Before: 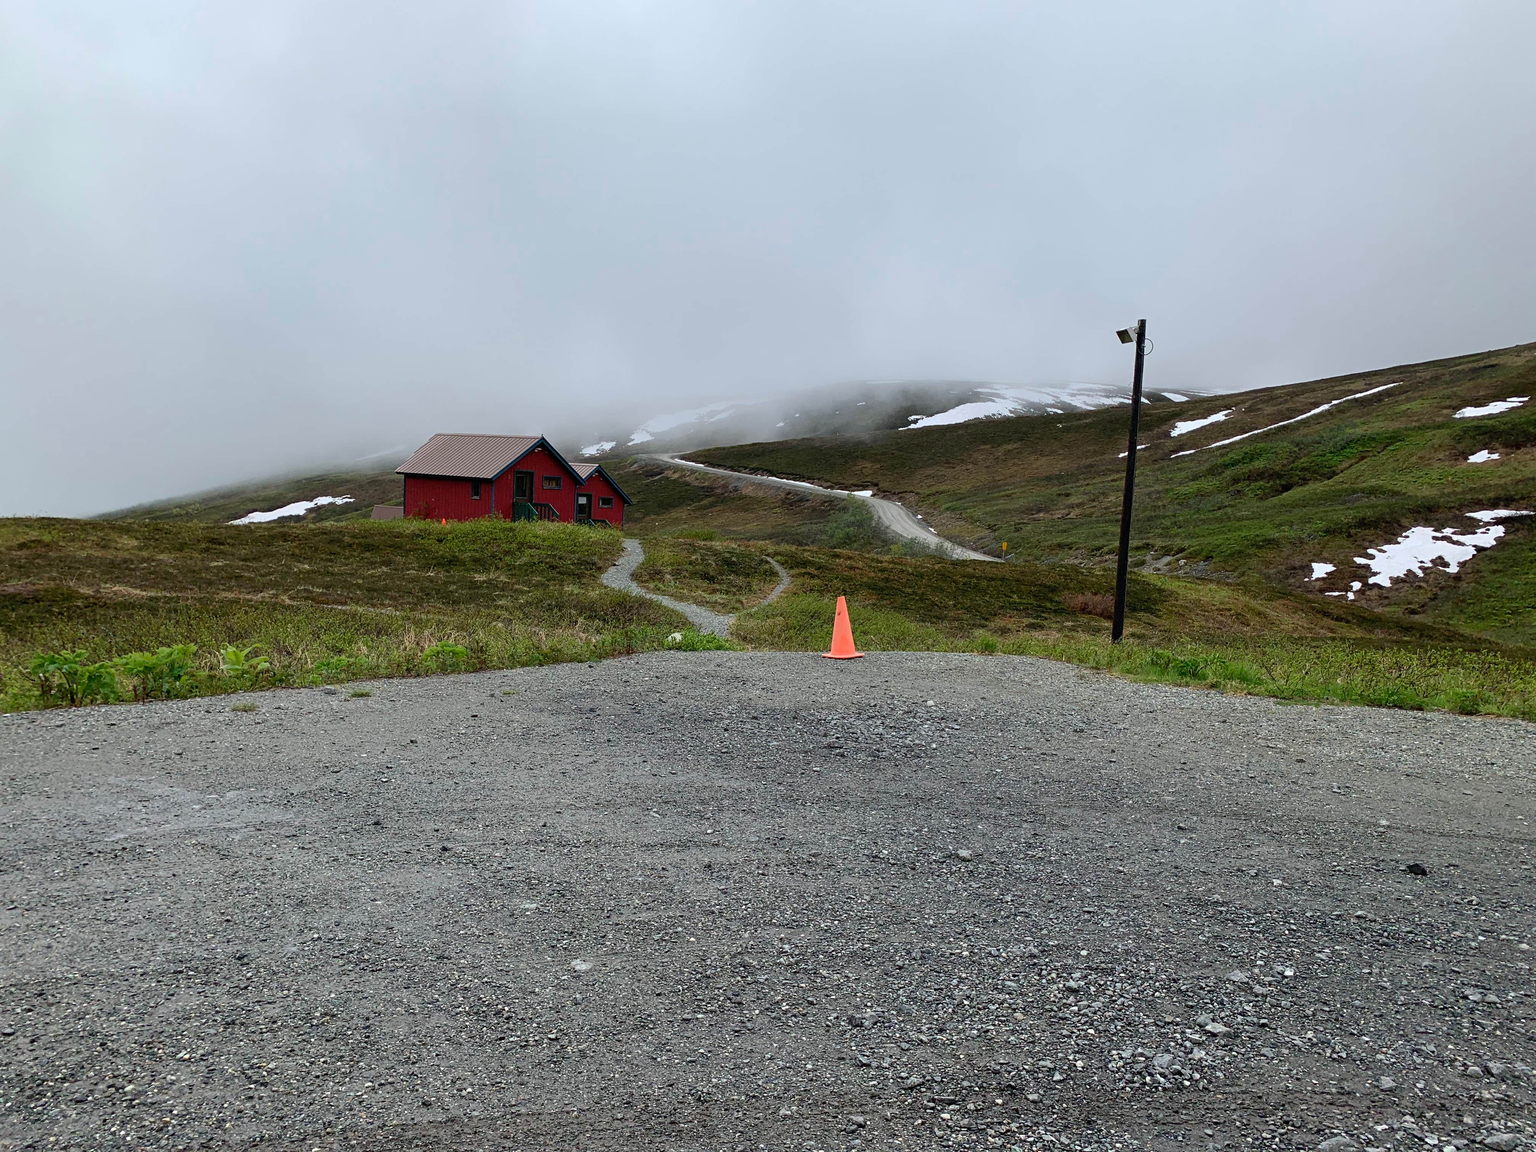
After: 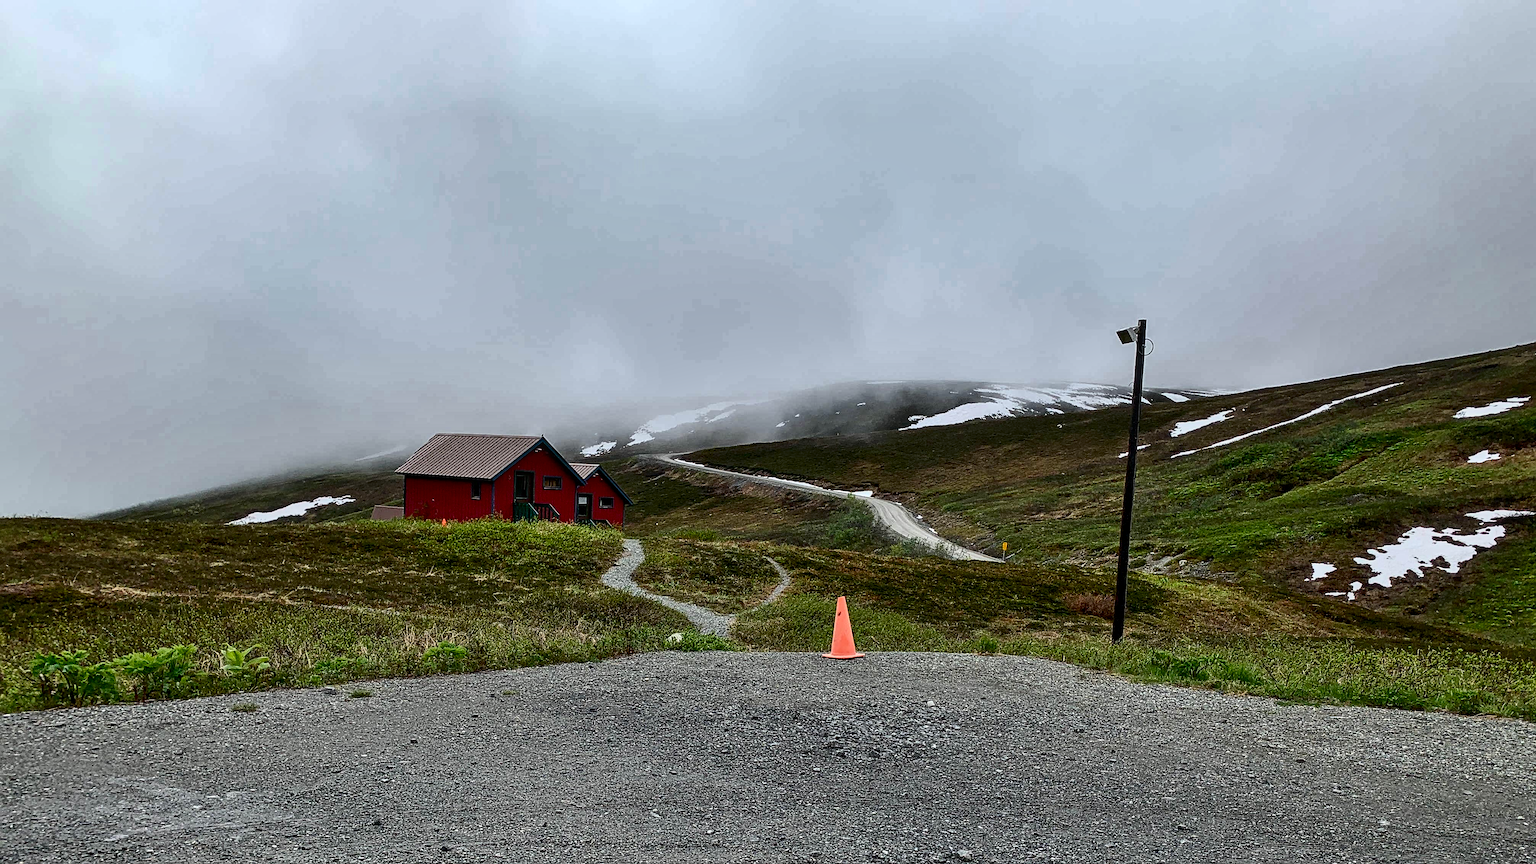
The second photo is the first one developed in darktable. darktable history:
sharpen: on, module defaults
local contrast: on, module defaults
shadows and highlights: shadows 59.22, soften with gaussian
exposure: exposure -0.183 EV, compensate exposure bias true, compensate highlight preservation false
crop: bottom 24.993%
tone curve: curves: ch0 [(0, 0) (0.56, 0.467) (0.846, 0.934) (1, 1)], color space Lab, independent channels, preserve colors none
